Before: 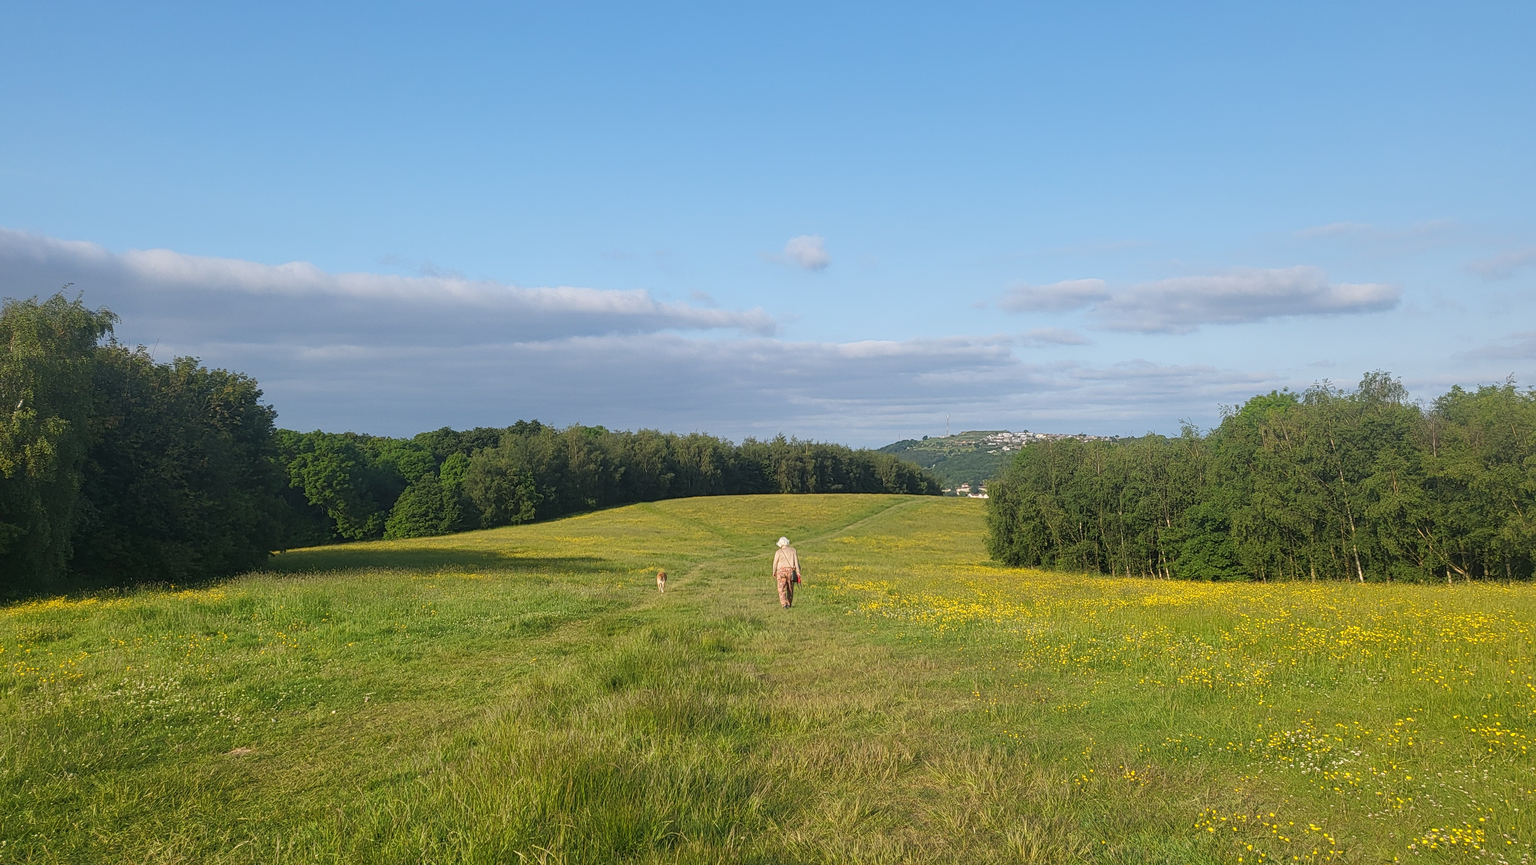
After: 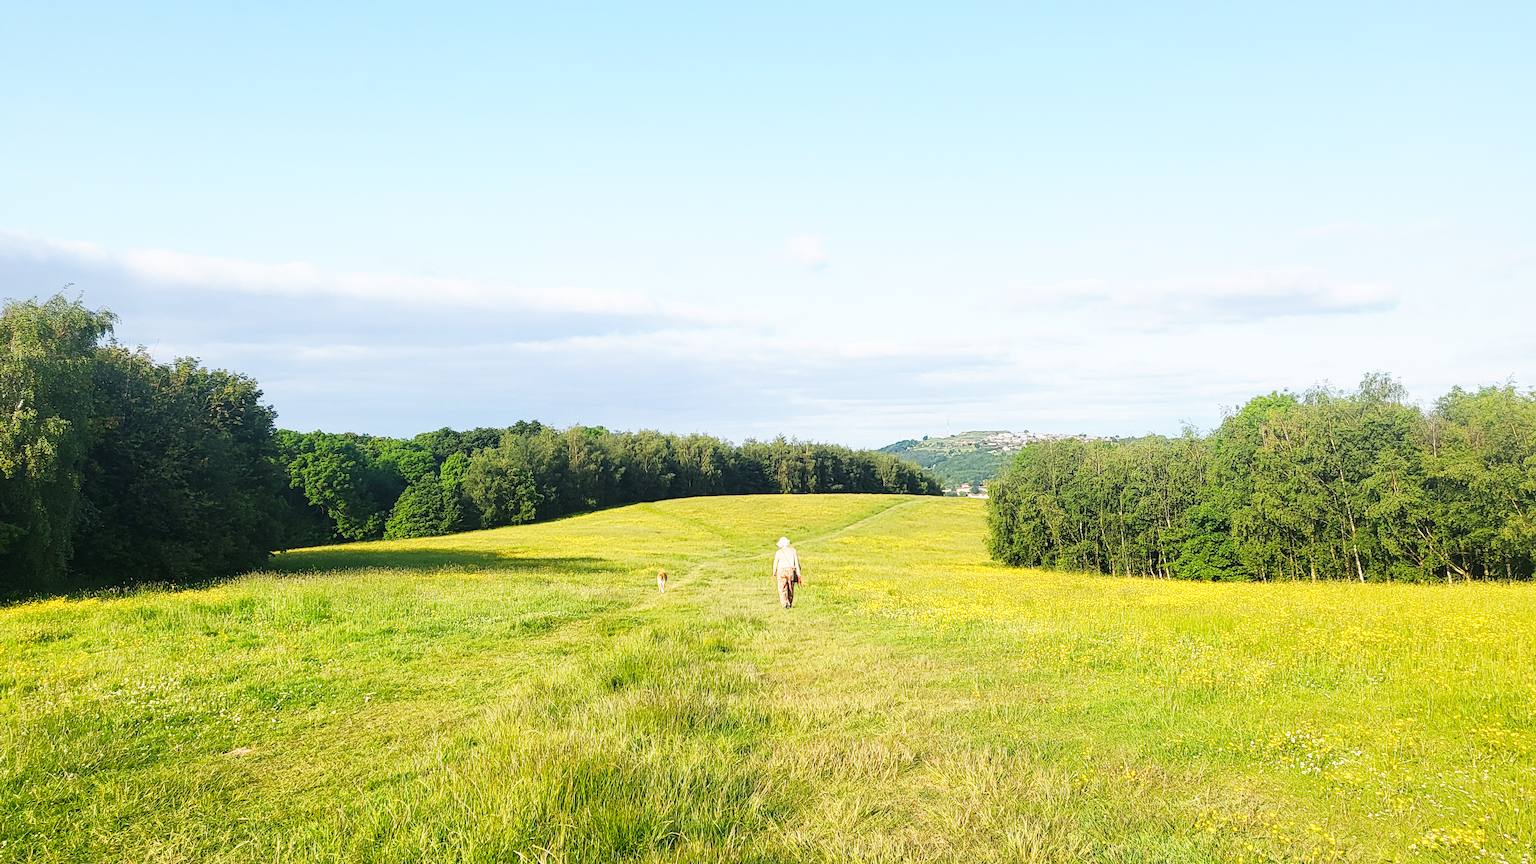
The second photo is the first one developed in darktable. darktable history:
base curve: curves: ch0 [(0, 0) (0.007, 0.004) (0.027, 0.03) (0.046, 0.07) (0.207, 0.54) (0.442, 0.872) (0.673, 0.972) (1, 1)], preserve colors none
exposure: black level correction -0.001, exposure 0.079 EV, compensate highlight preservation false
